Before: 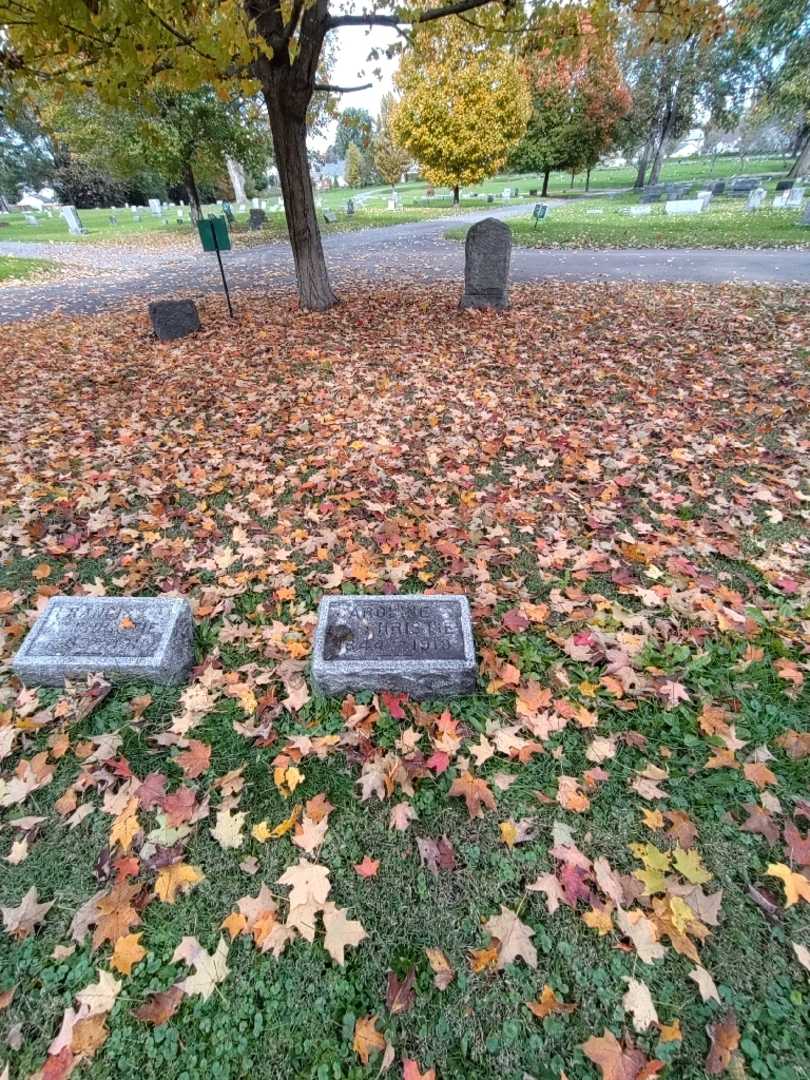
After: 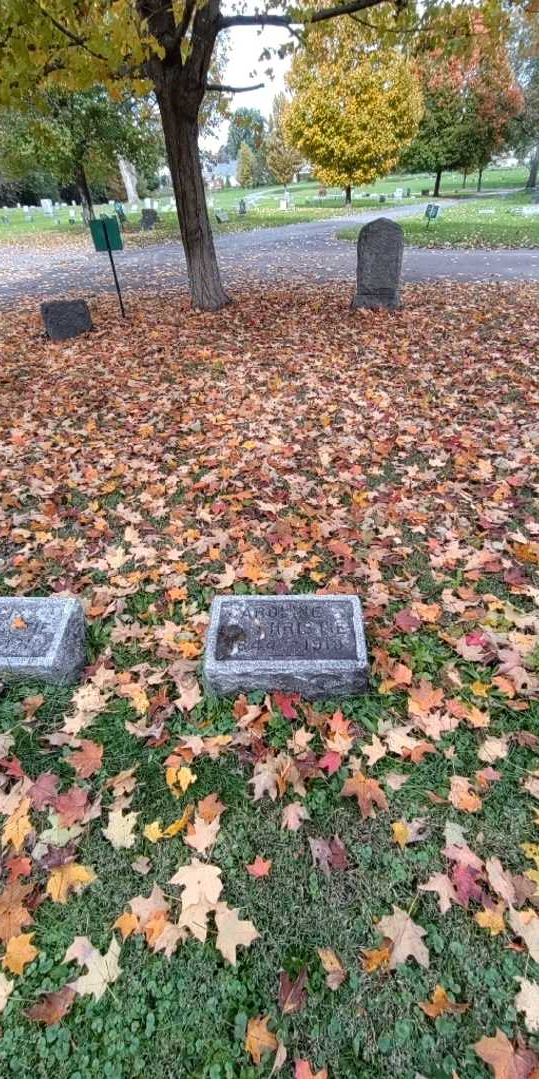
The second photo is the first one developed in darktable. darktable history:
crop and rotate: left 13.409%, right 19.924%
shadows and highlights: white point adjustment 0.1, highlights -70, soften with gaussian
